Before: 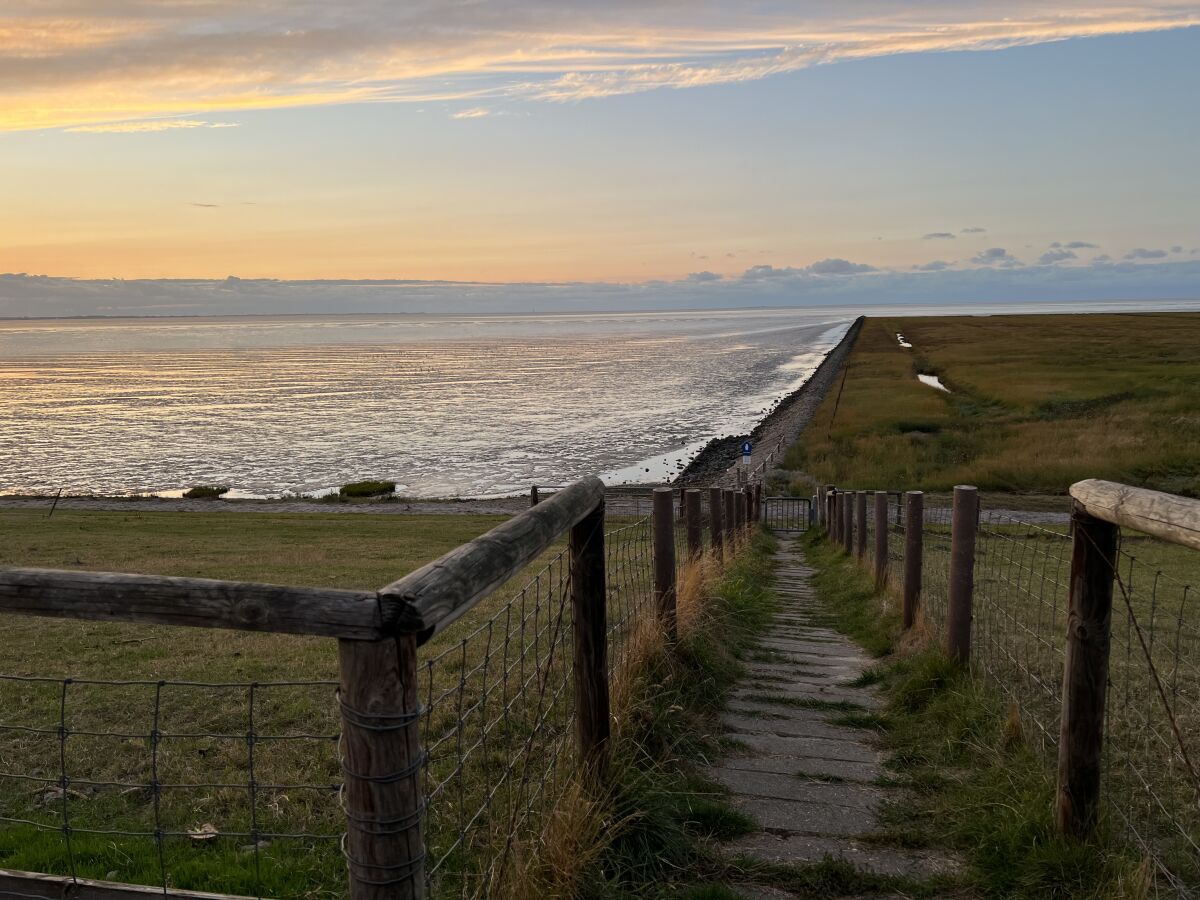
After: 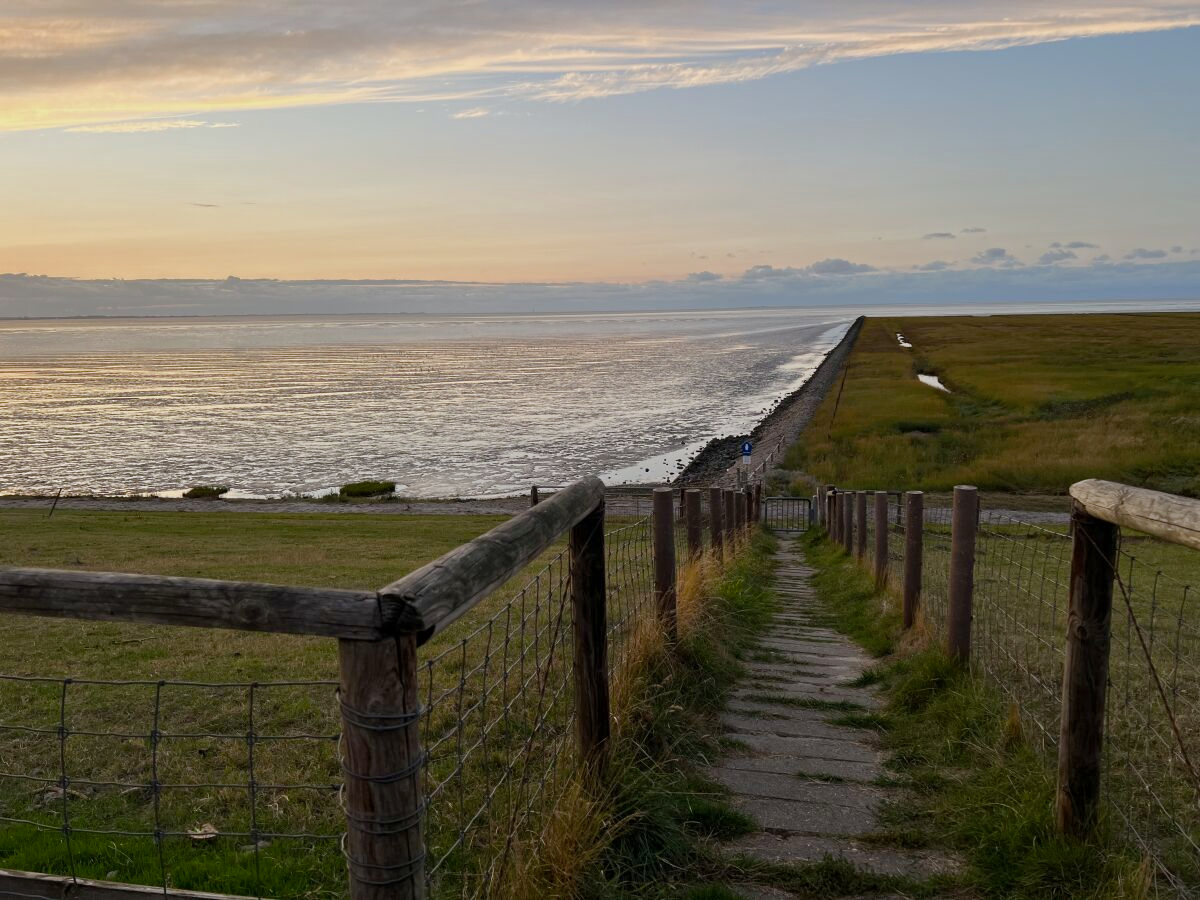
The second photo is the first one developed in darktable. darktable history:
color zones: curves: ch1 [(0.113, 0.438) (0.75, 0.5)]; ch2 [(0.12, 0.526) (0.75, 0.5)]
color balance rgb: perceptual saturation grading › global saturation 0.226%, perceptual saturation grading › highlights -17.231%, perceptual saturation grading › mid-tones 33.658%, perceptual saturation grading › shadows 50.471%, global vibrance -16.269%, contrast -5.7%
